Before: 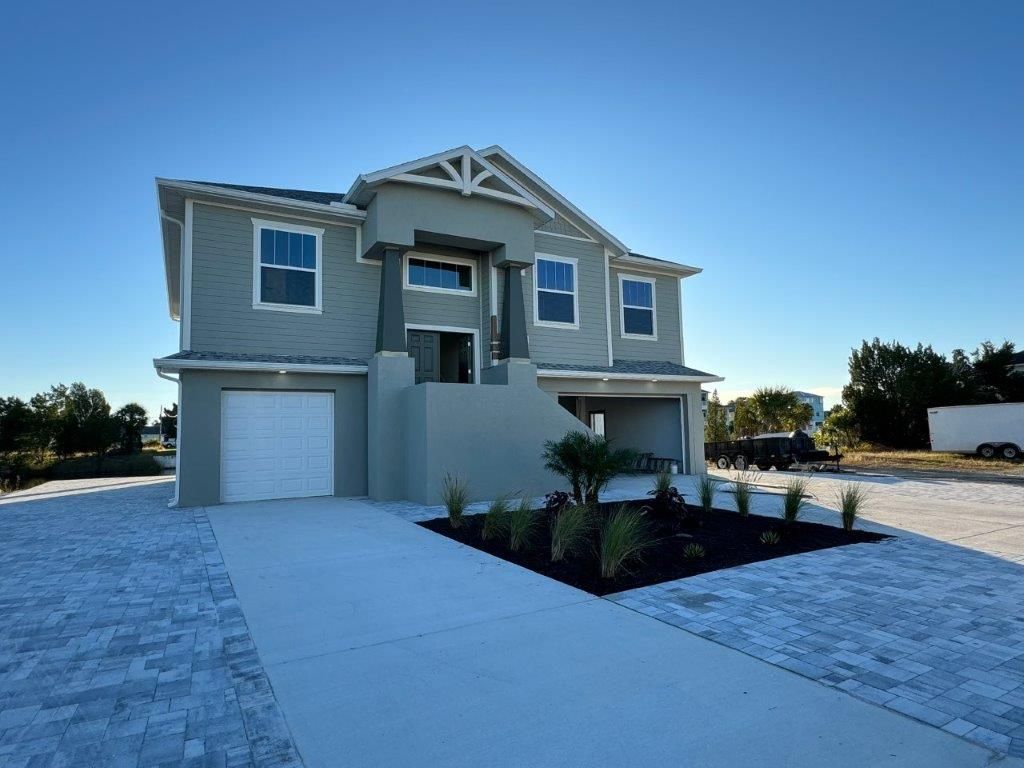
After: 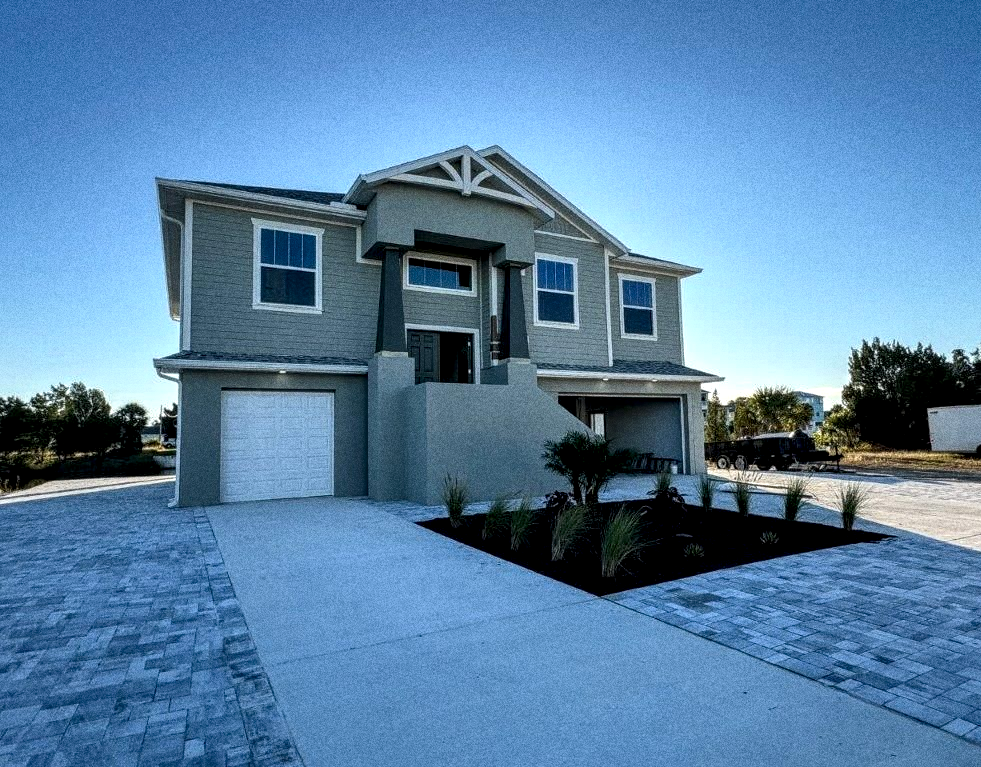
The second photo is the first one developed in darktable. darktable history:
local contrast: highlights 79%, shadows 56%, detail 175%, midtone range 0.428
crop: right 4.126%, bottom 0.031%
grain: coarseness 0.09 ISO, strength 40%
